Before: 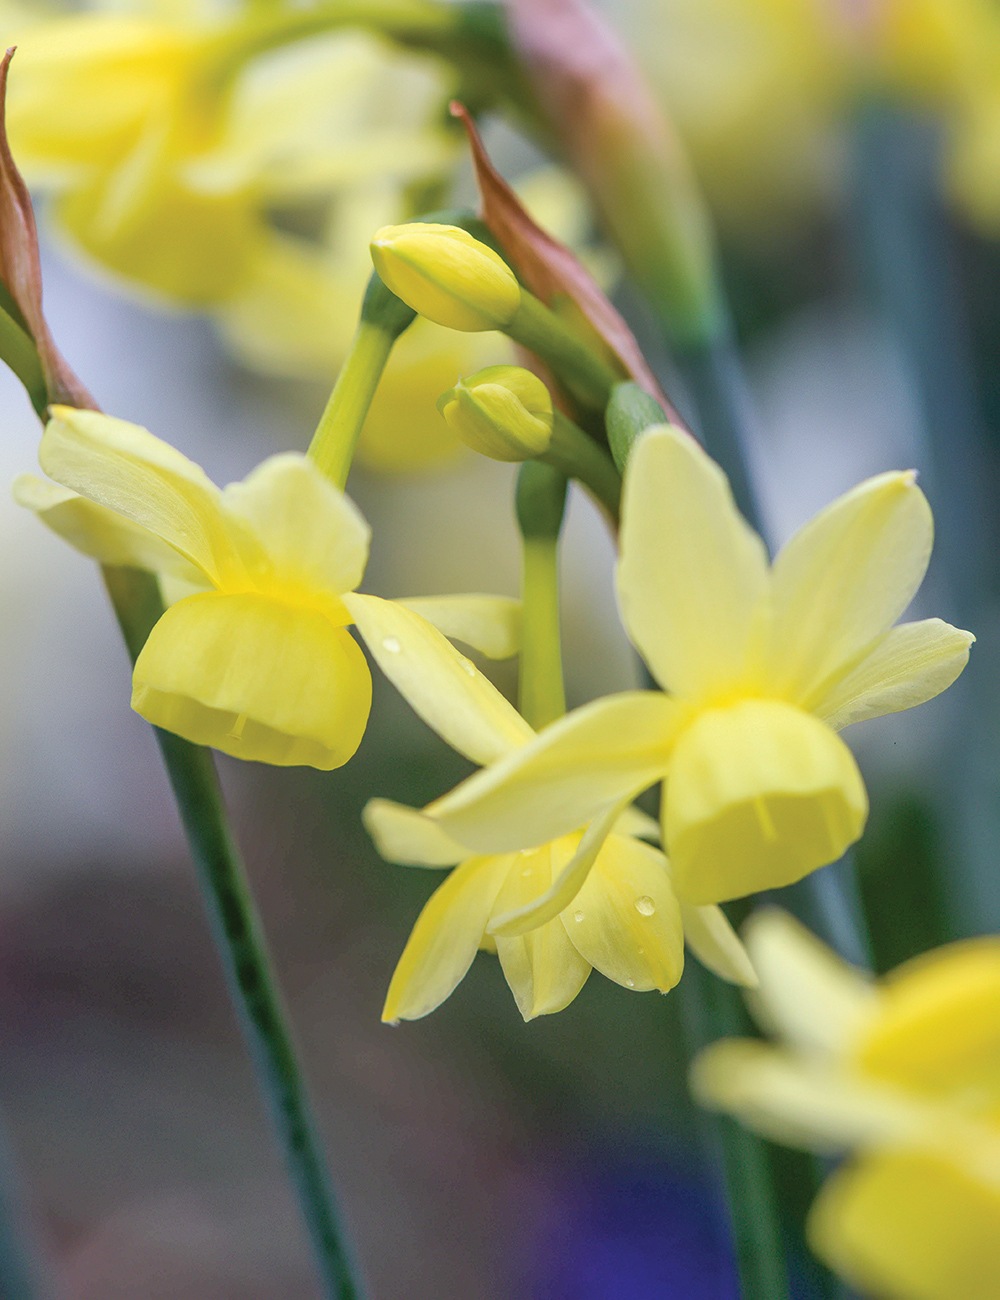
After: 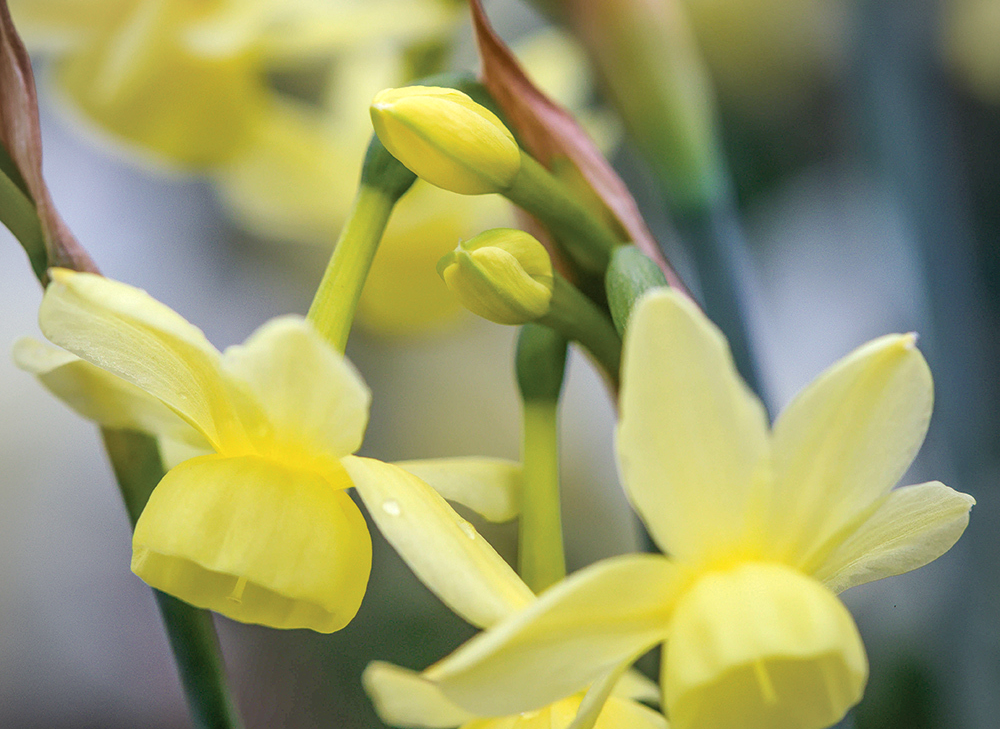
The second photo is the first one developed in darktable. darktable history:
crop and rotate: top 10.605%, bottom 33.274%
vignetting: fall-off radius 60.92%
local contrast: on, module defaults
